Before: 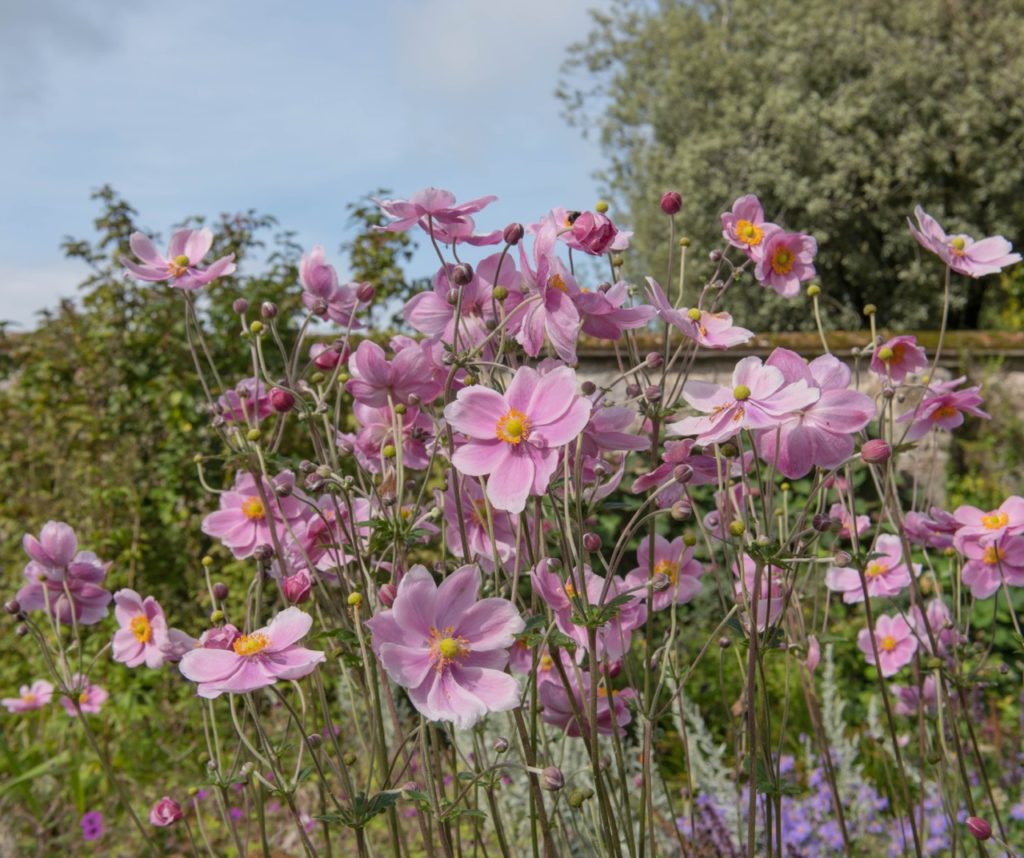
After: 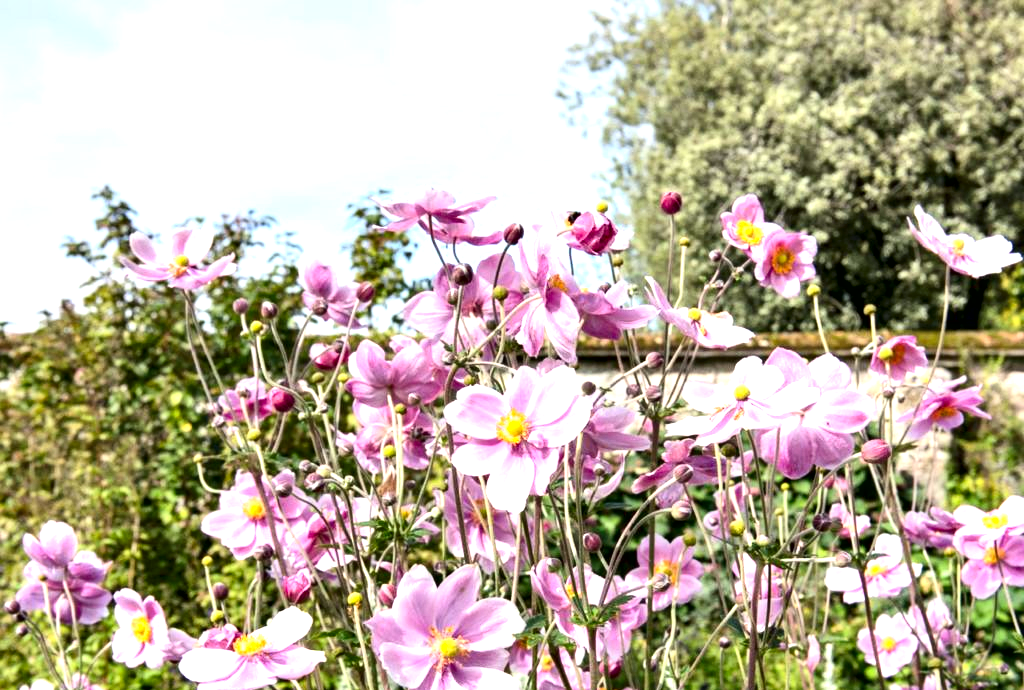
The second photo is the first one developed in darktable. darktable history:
contrast brightness saturation: contrast 0.143
exposure: black level correction -0.002, exposure 1.34 EV, compensate highlight preservation false
crop: bottom 19.557%
contrast equalizer: y [[0.6 ×6], [0.55 ×6], [0 ×6], [0 ×6], [0 ×6]]
